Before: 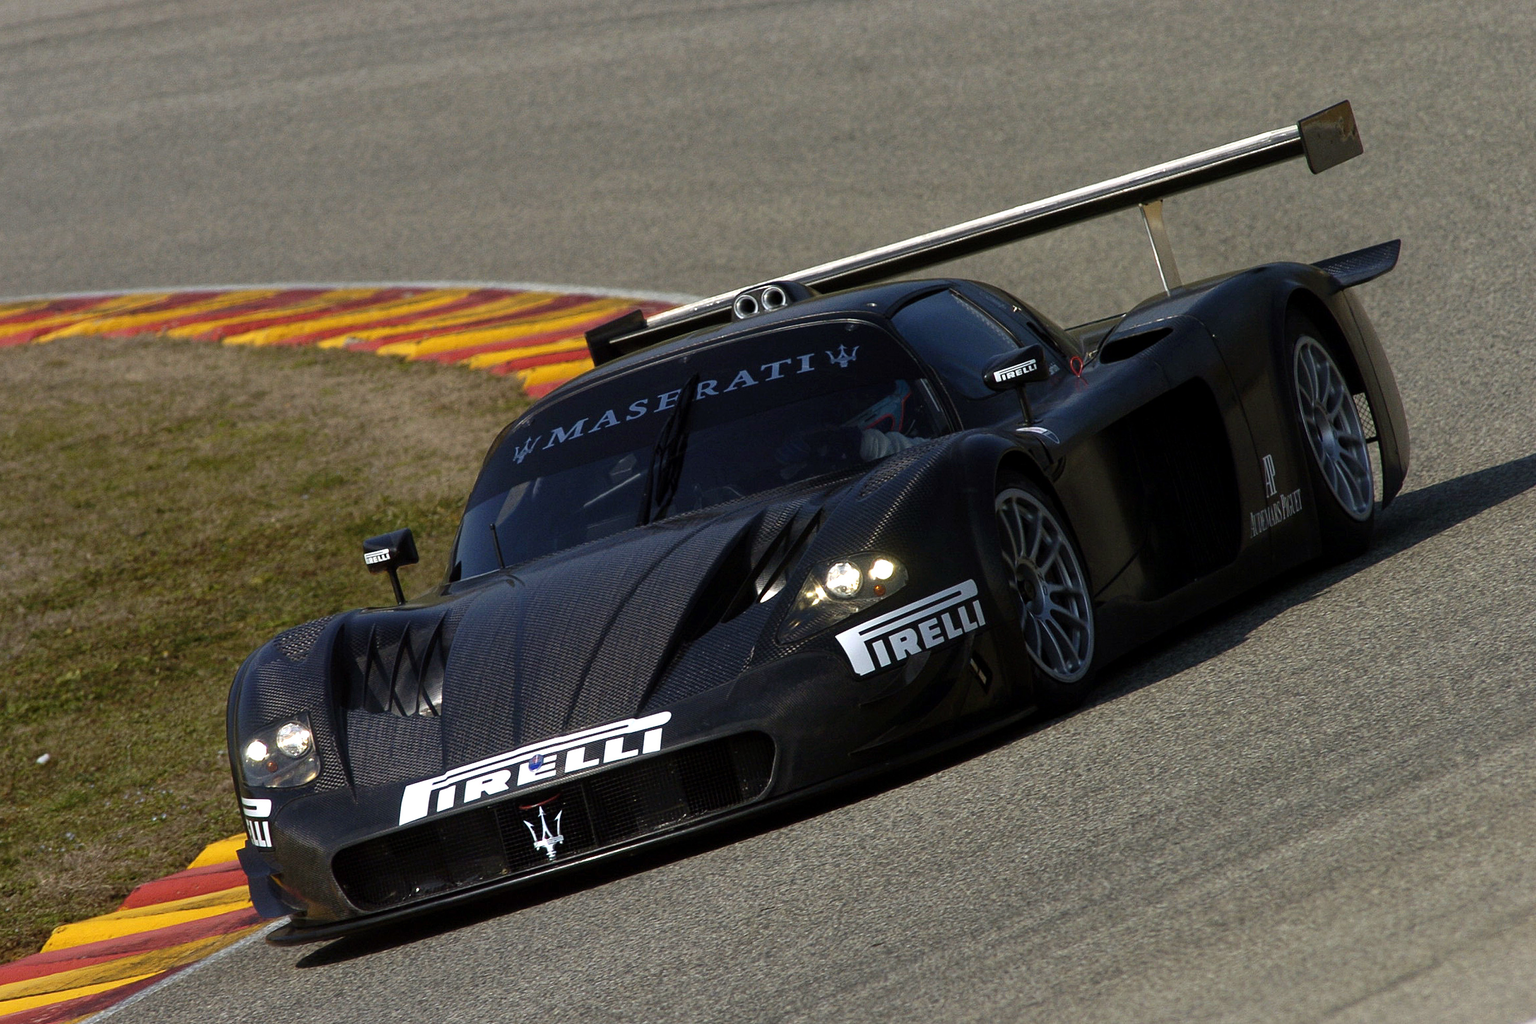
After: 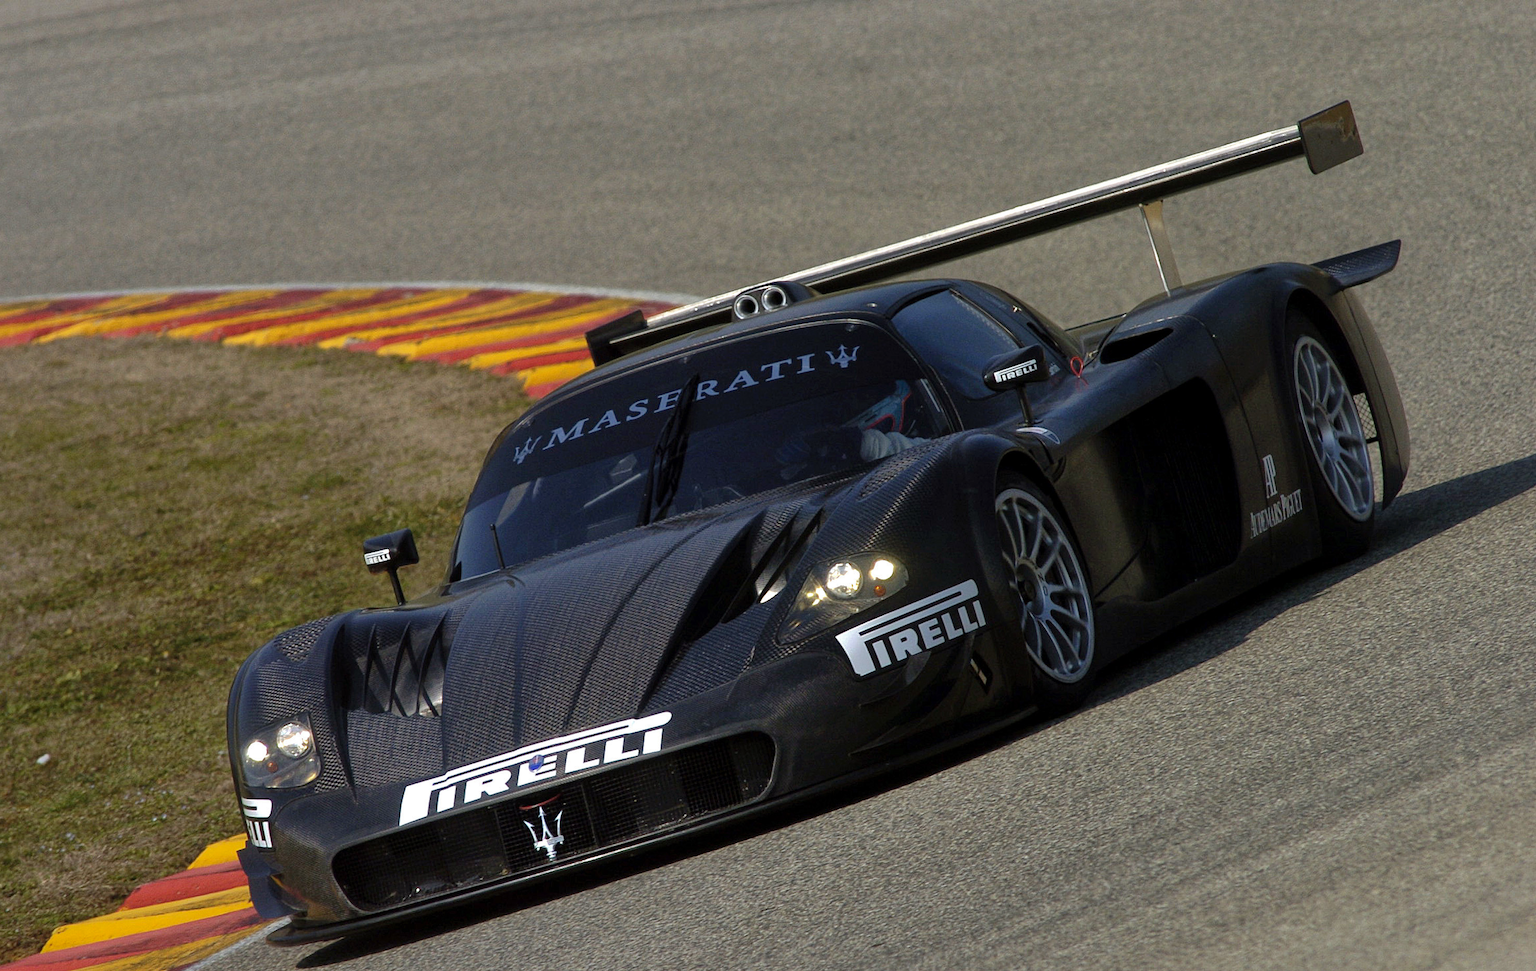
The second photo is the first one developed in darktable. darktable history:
crop and rotate: top 0%, bottom 5.097%
shadows and highlights: shadows 40, highlights -60
